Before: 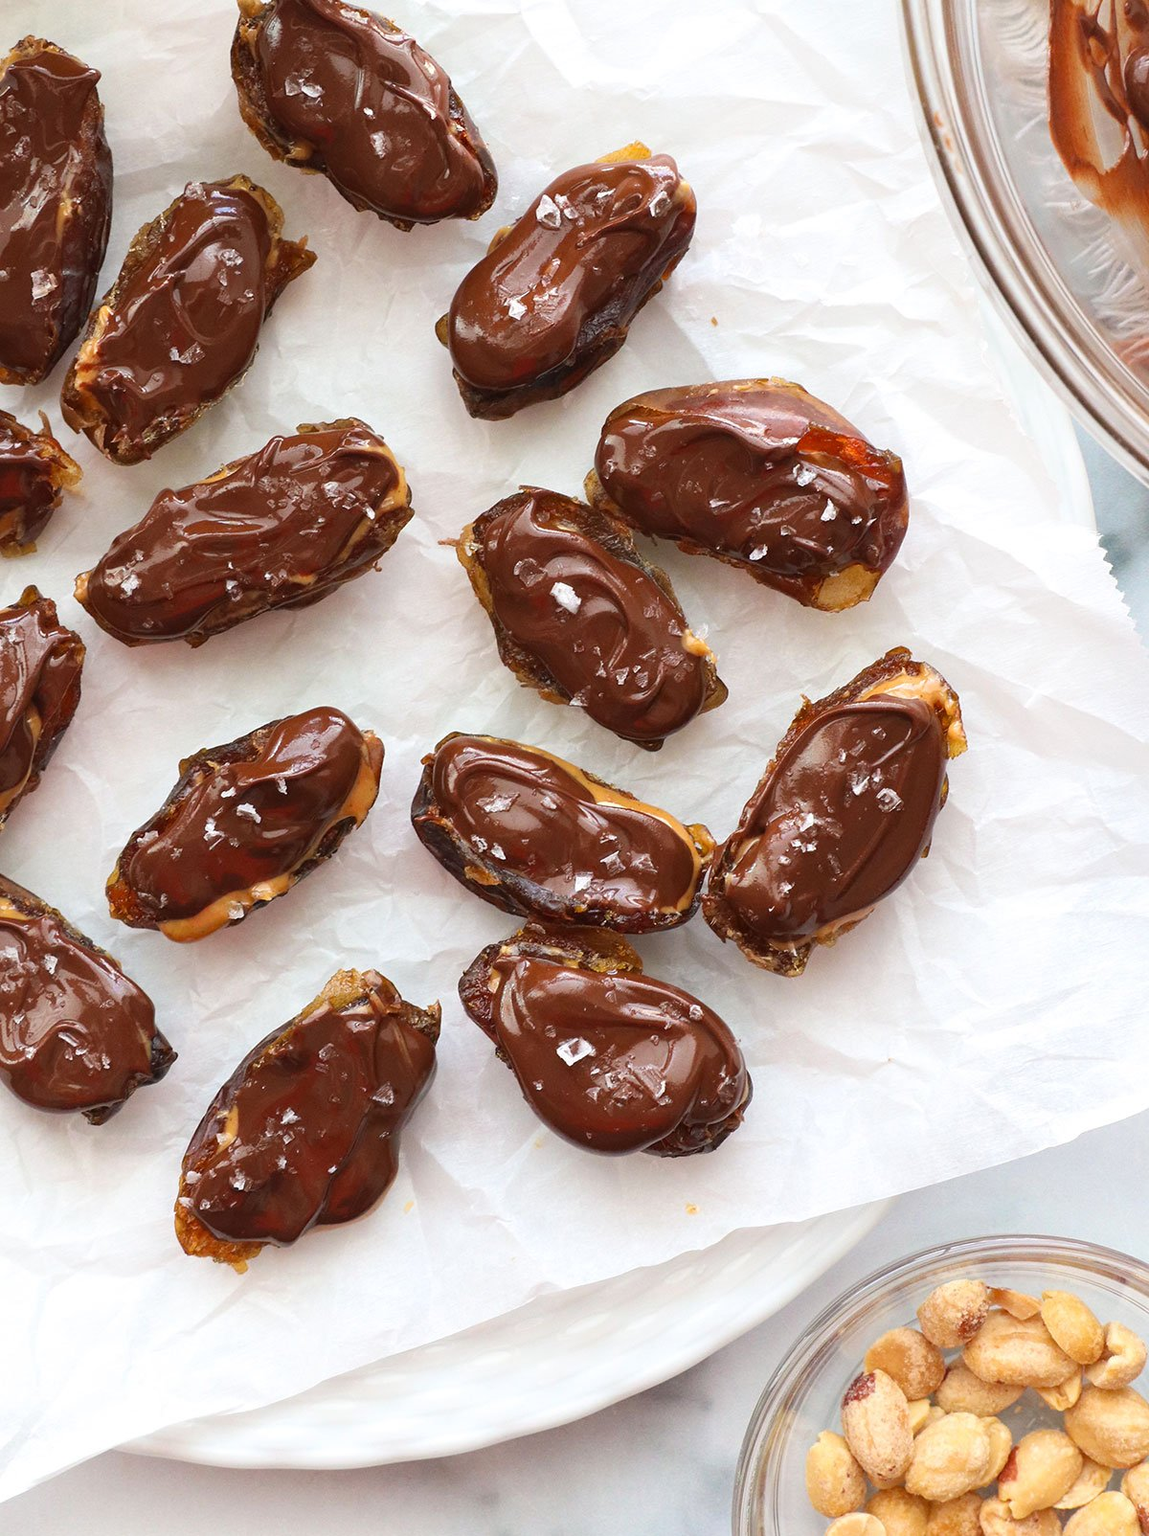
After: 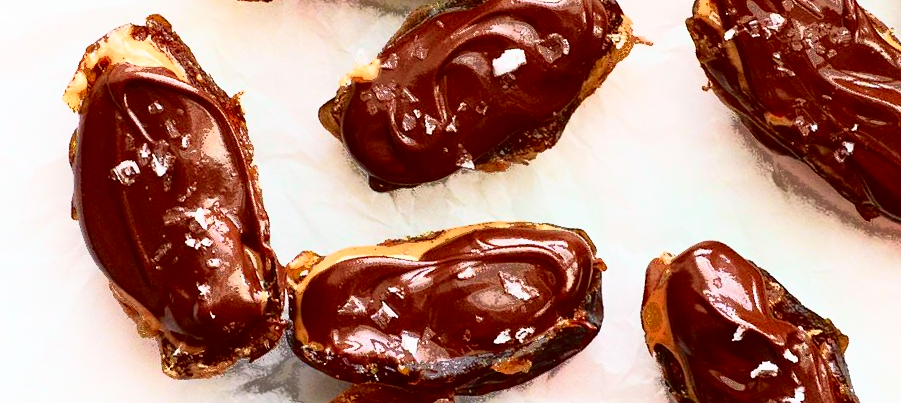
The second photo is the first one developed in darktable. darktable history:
tone curve: curves: ch0 [(0, 0.003) (0.044, 0.025) (0.12, 0.089) (0.197, 0.168) (0.281, 0.273) (0.468, 0.548) (0.583, 0.691) (0.701, 0.815) (0.86, 0.922) (1, 0.982)]; ch1 [(0, 0) (0.232, 0.214) (0.404, 0.376) (0.461, 0.425) (0.493, 0.481) (0.501, 0.5) (0.517, 0.524) (0.55, 0.585) (0.598, 0.651) (0.671, 0.735) (0.796, 0.85) (1, 1)]; ch2 [(0, 0) (0.249, 0.216) (0.357, 0.317) (0.448, 0.432) (0.478, 0.492) (0.498, 0.499) (0.517, 0.527) (0.537, 0.564) (0.569, 0.617) (0.61, 0.659) (0.706, 0.75) (0.808, 0.809) (0.991, 0.968)], color space Lab, independent channels, preserve colors none
crop and rotate: angle 16.12°, top 30.835%, bottom 35.653%
shadows and highlights: shadows -62.32, white point adjustment -5.22, highlights 61.59
fill light: exposure -0.73 EV, center 0.69, width 2.2
